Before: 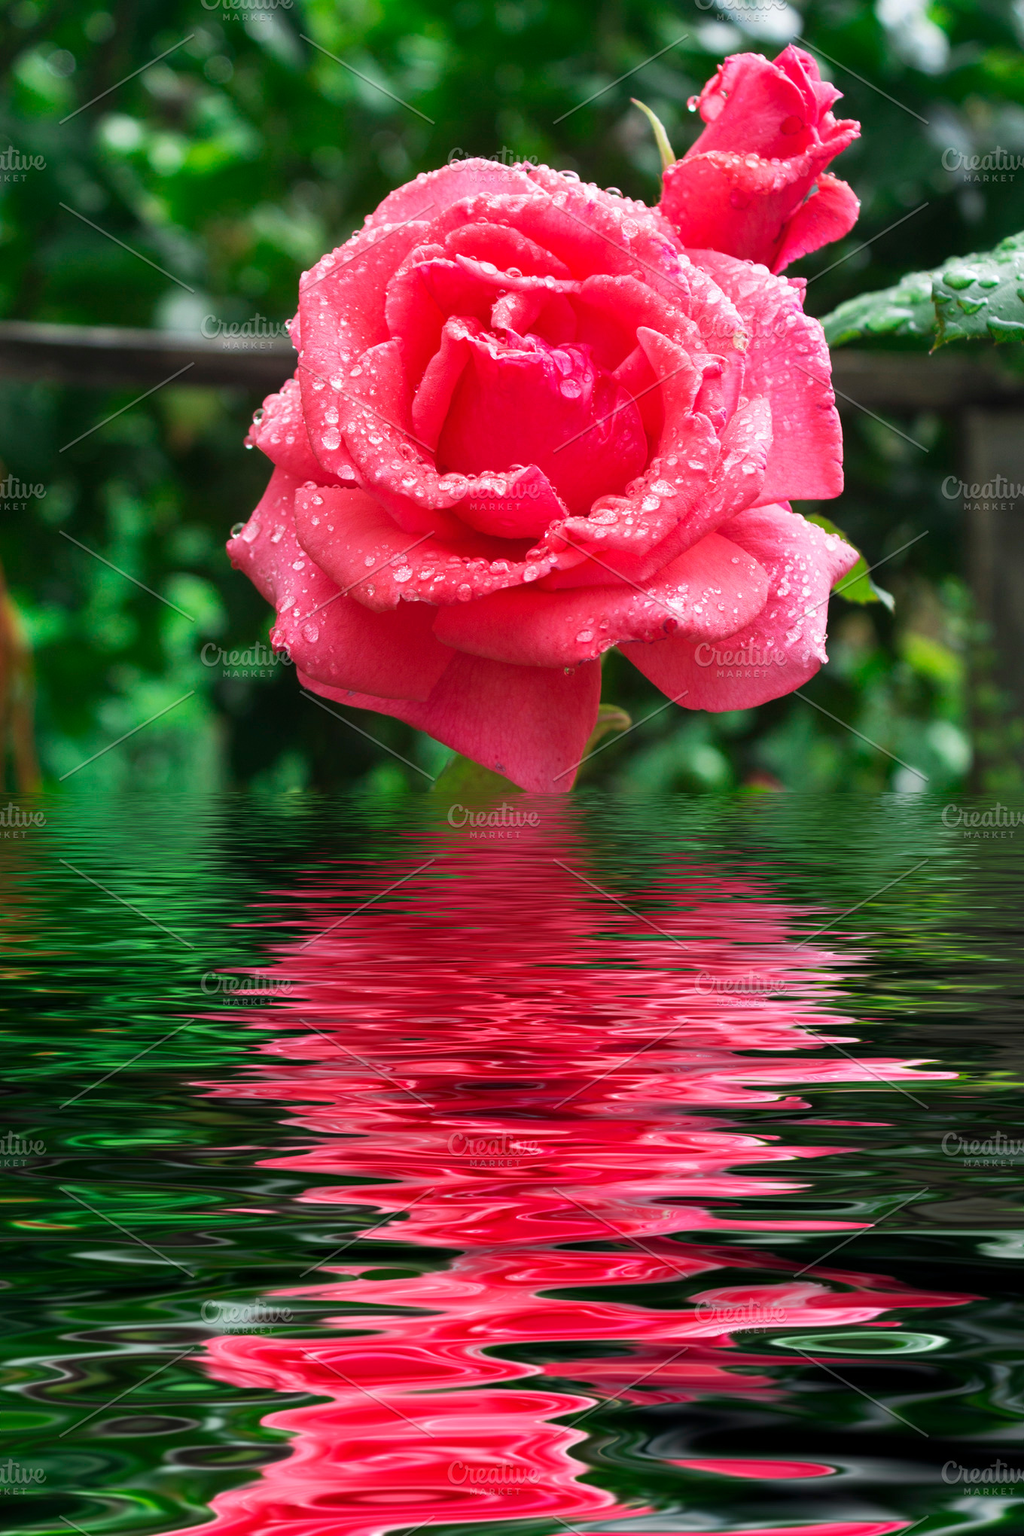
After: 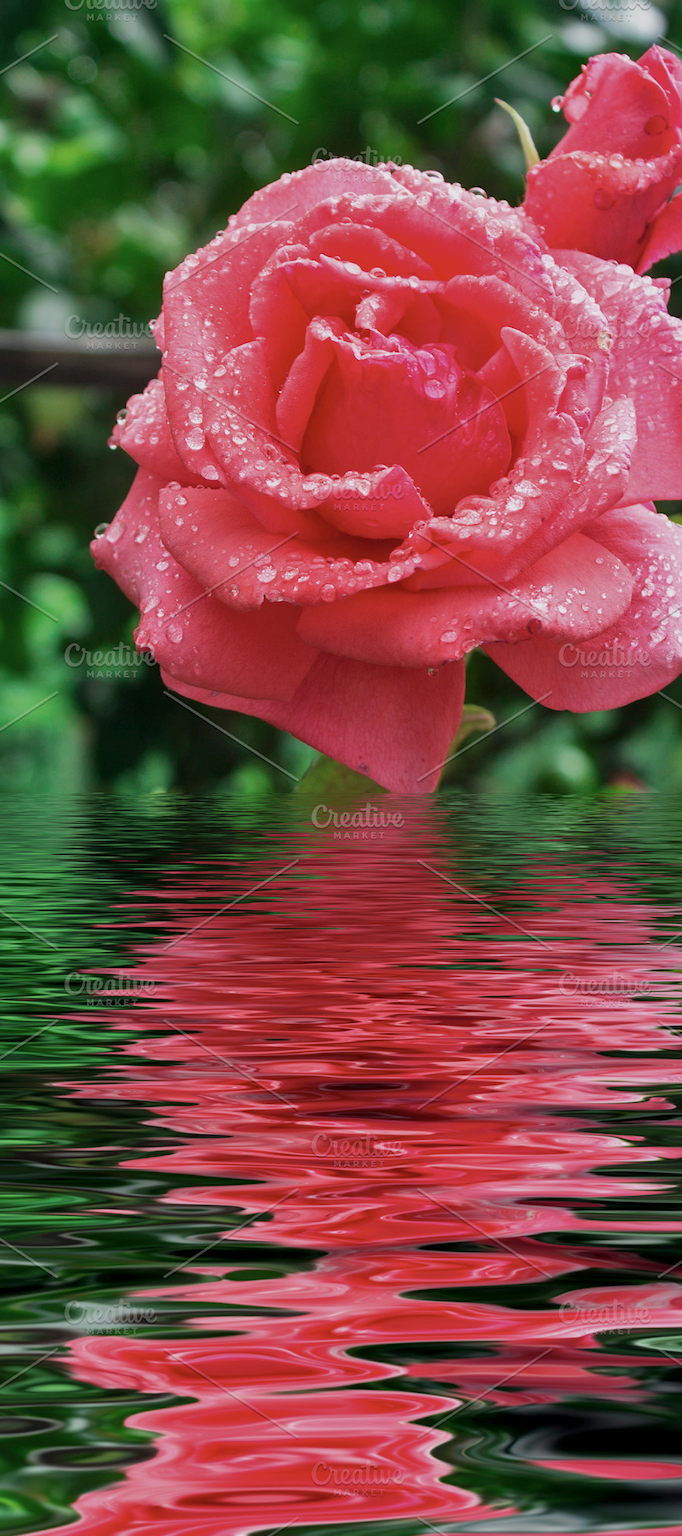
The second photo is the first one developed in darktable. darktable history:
crop and rotate: left 13.342%, right 19.991%
contrast brightness saturation: saturation -0.17
local contrast: mode bilateral grid, contrast 20, coarseness 50, detail 120%, midtone range 0.2
tone equalizer: -8 EV 0.25 EV, -7 EV 0.417 EV, -6 EV 0.417 EV, -5 EV 0.25 EV, -3 EV -0.25 EV, -2 EV -0.417 EV, -1 EV -0.417 EV, +0 EV -0.25 EV, edges refinement/feathering 500, mask exposure compensation -1.57 EV, preserve details guided filter
